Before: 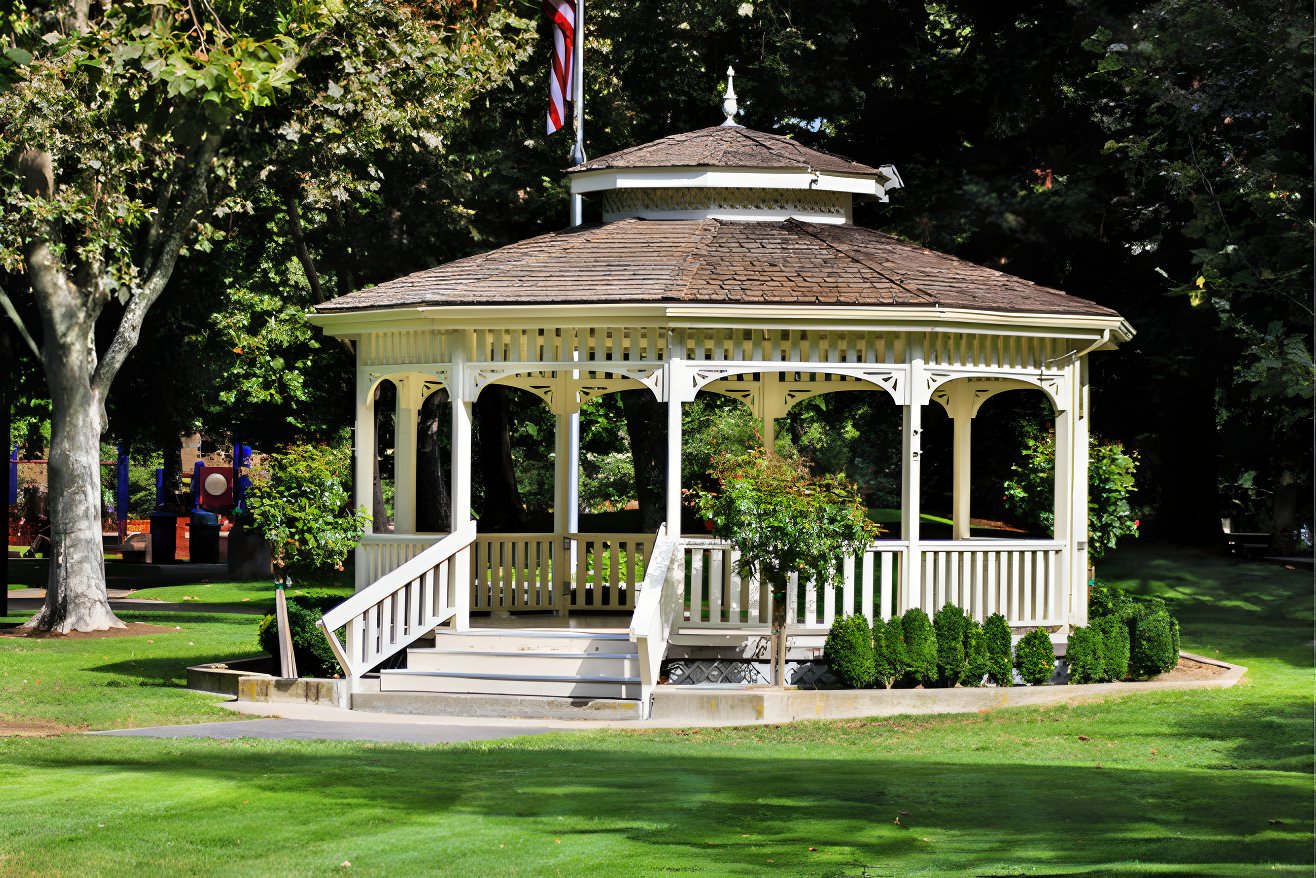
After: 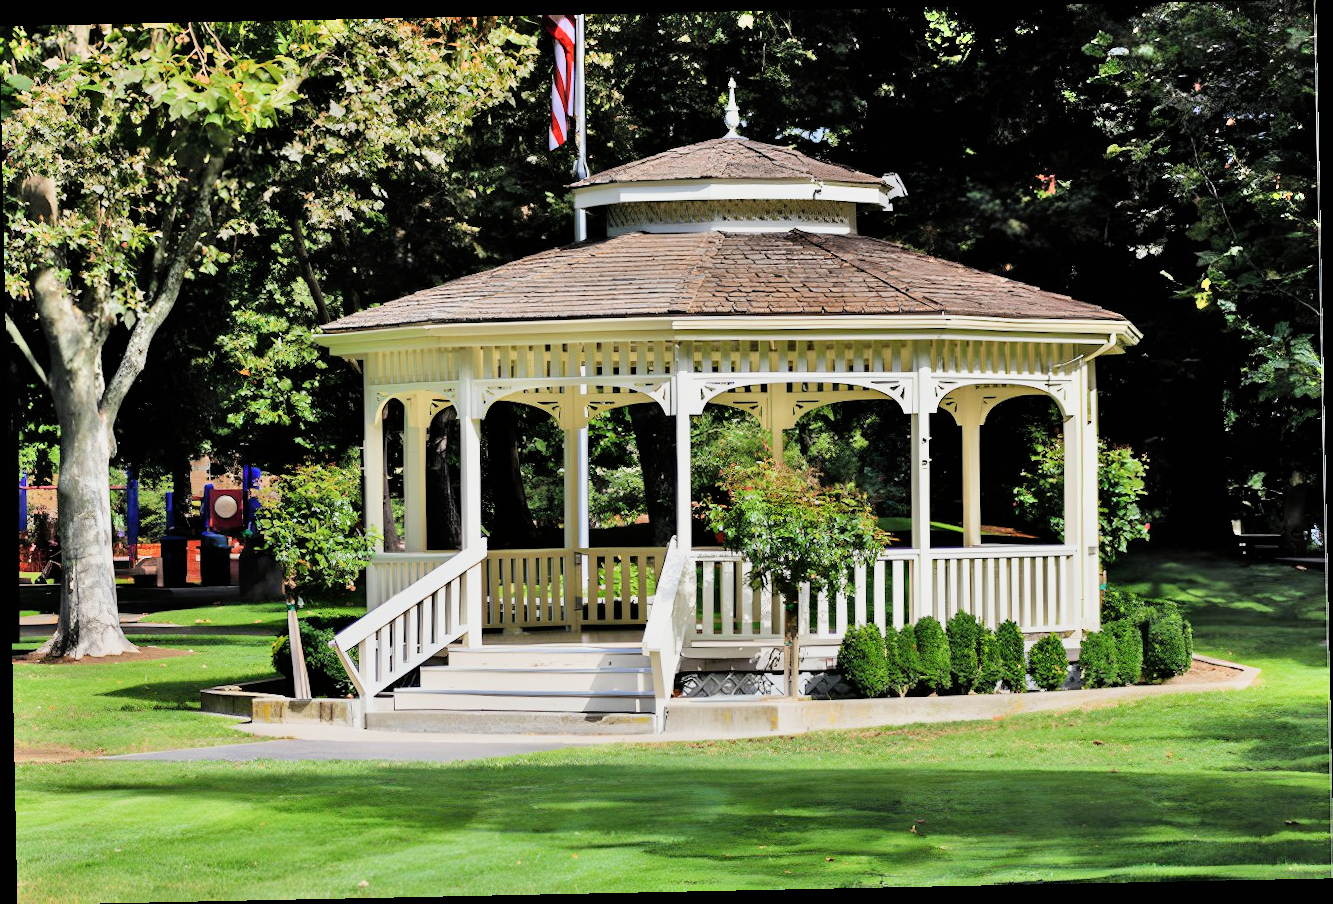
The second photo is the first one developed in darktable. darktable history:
exposure: exposure 0.64 EV, compensate highlight preservation false
tone equalizer: on, module defaults
filmic rgb: hardness 4.17, contrast 0.921
rotate and perspective: rotation -1.17°, automatic cropping off
shadows and highlights: low approximation 0.01, soften with gaussian
